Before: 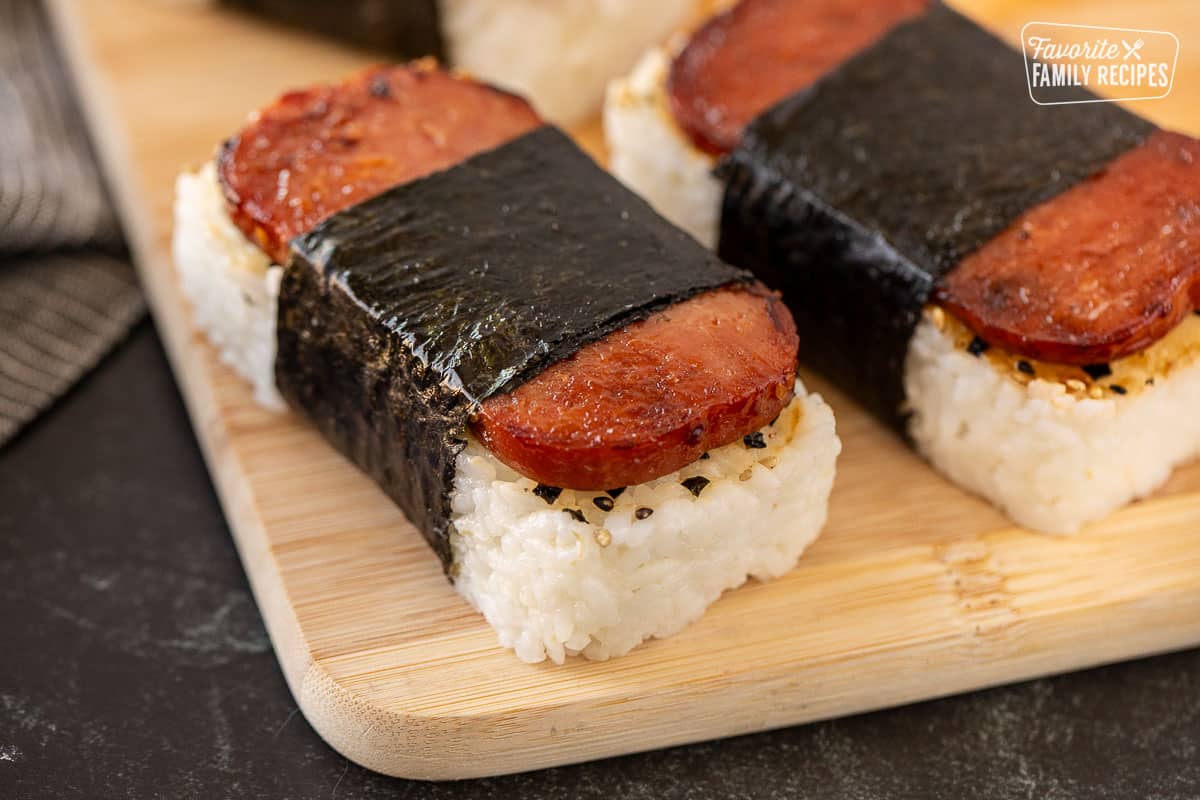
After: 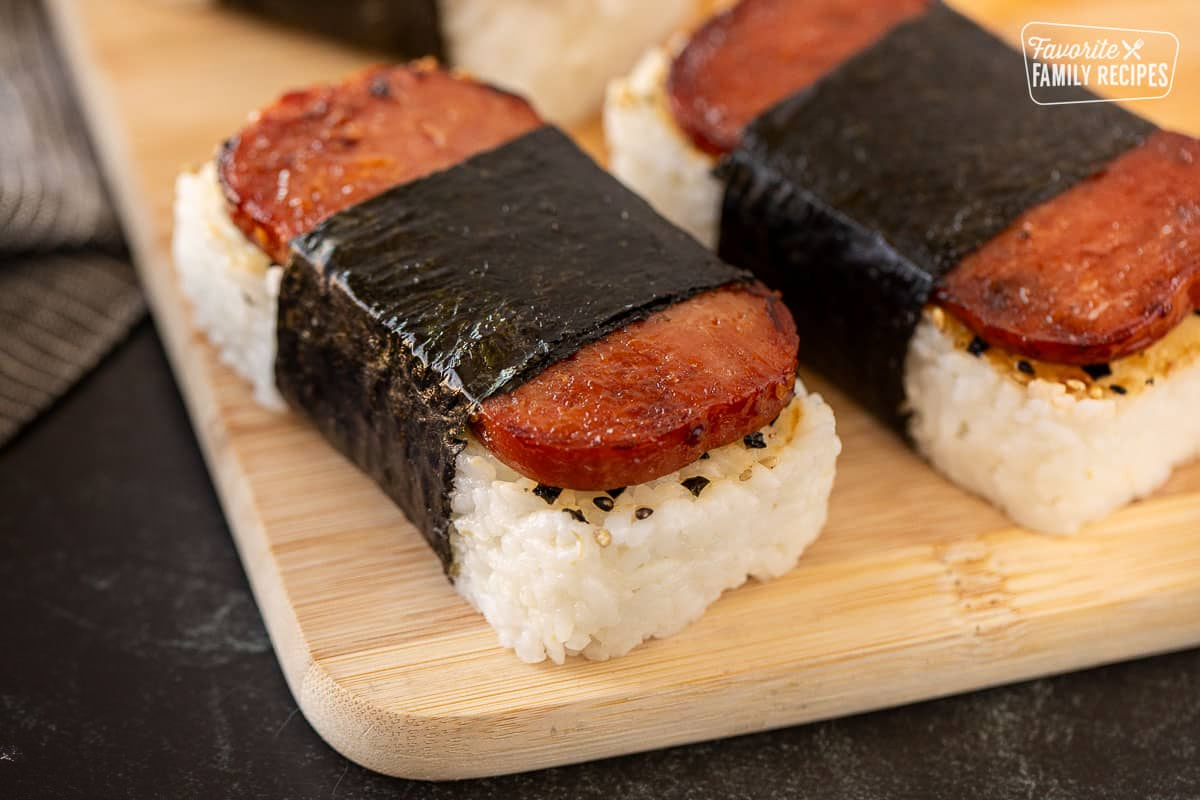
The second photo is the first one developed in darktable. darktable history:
shadows and highlights: shadows -68.52, highlights 35.19, soften with gaussian
